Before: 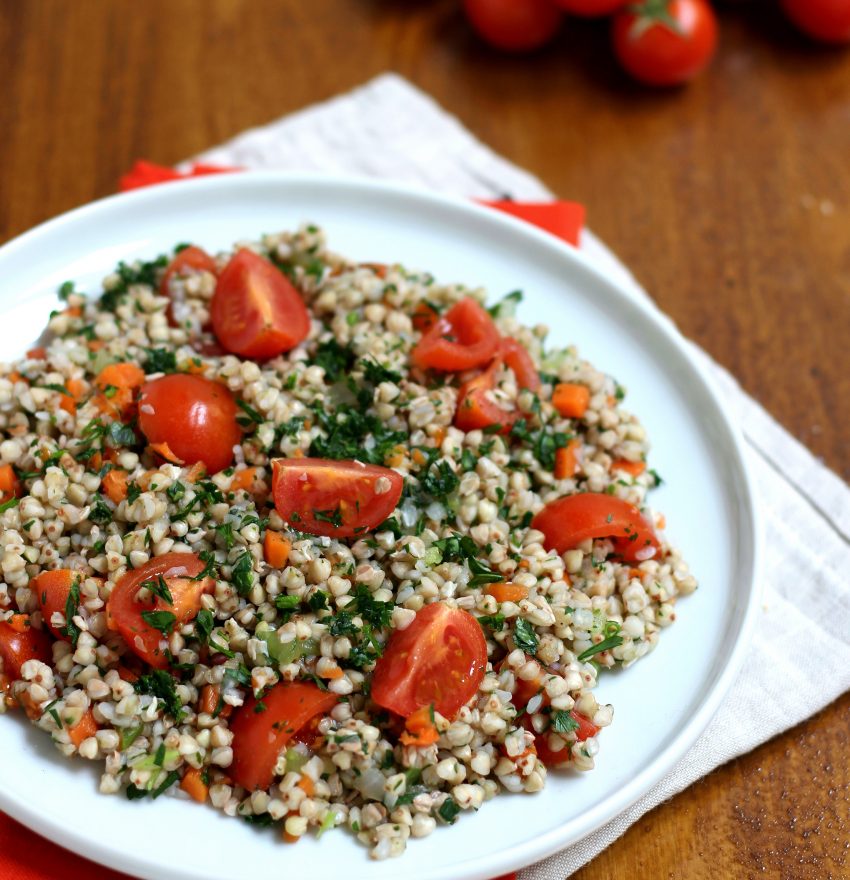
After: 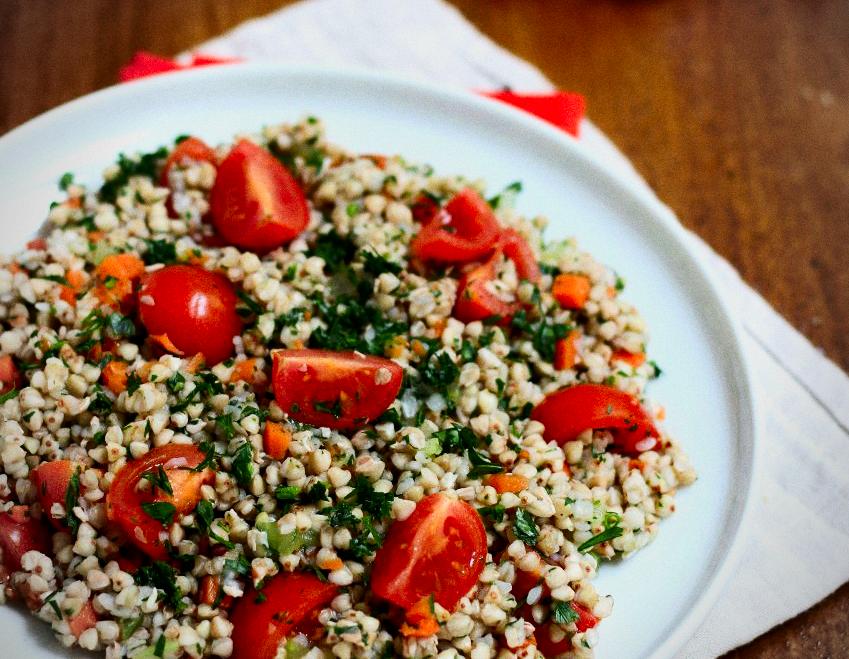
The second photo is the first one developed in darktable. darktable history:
vignetting: on, module defaults
filmic rgb: hardness 4.17
contrast brightness saturation: contrast 0.18, saturation 0.3
shadows and highlights: white point adjustment 0.05, highlights color adjustment 55.9%, soften with gaussian
tone equalizer: -8 EV -0.001 EV, -7 EV 0.001 EV, -6 EV -0.002 EV, -5 EV -0.003 EV, -4 EV -0.062 EV, -3 EV -0.222 EV, -2 EV -0.267 EV, -1 EV 0.105 EV, +0 EV 0.303 EV
grain: coarseness 0.09 ISO
crop and rotate: top 12.5%, bottom 12.5%
